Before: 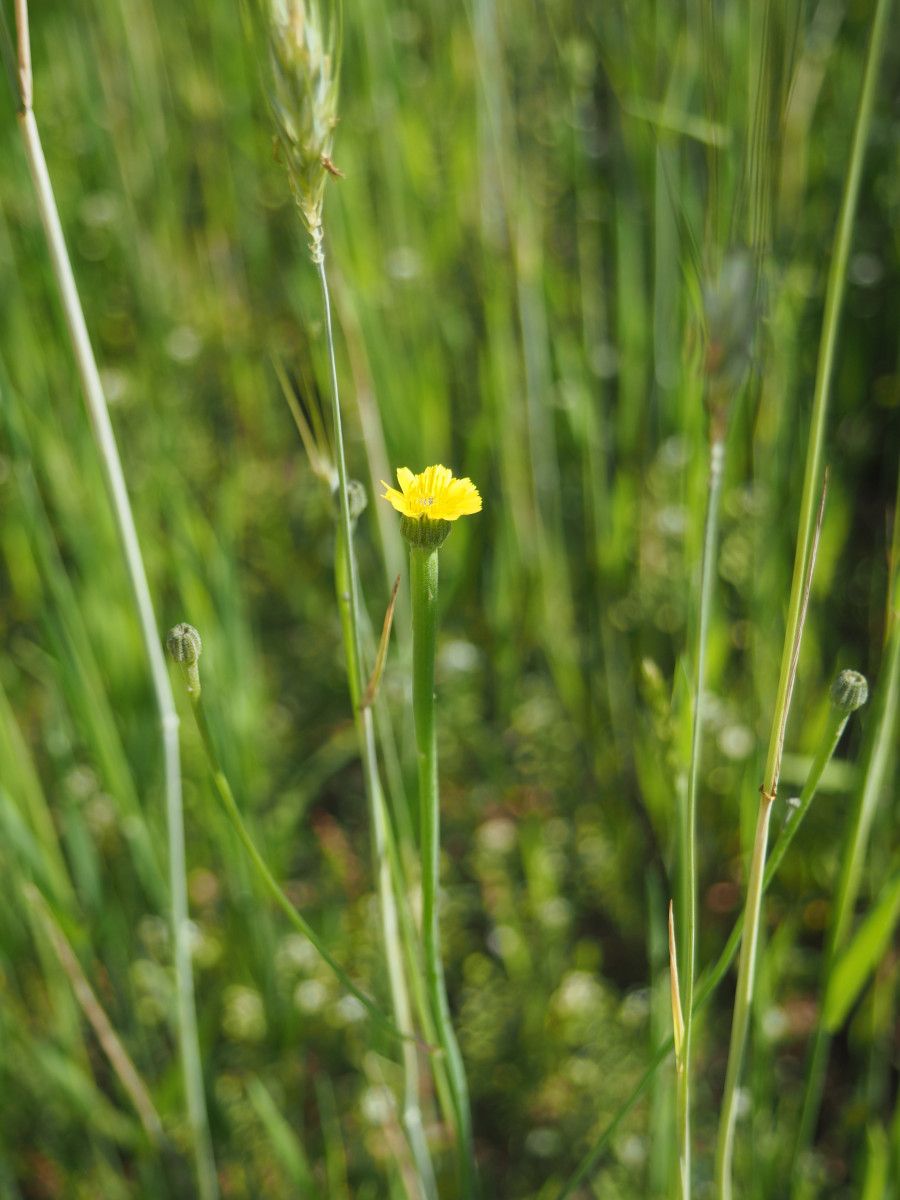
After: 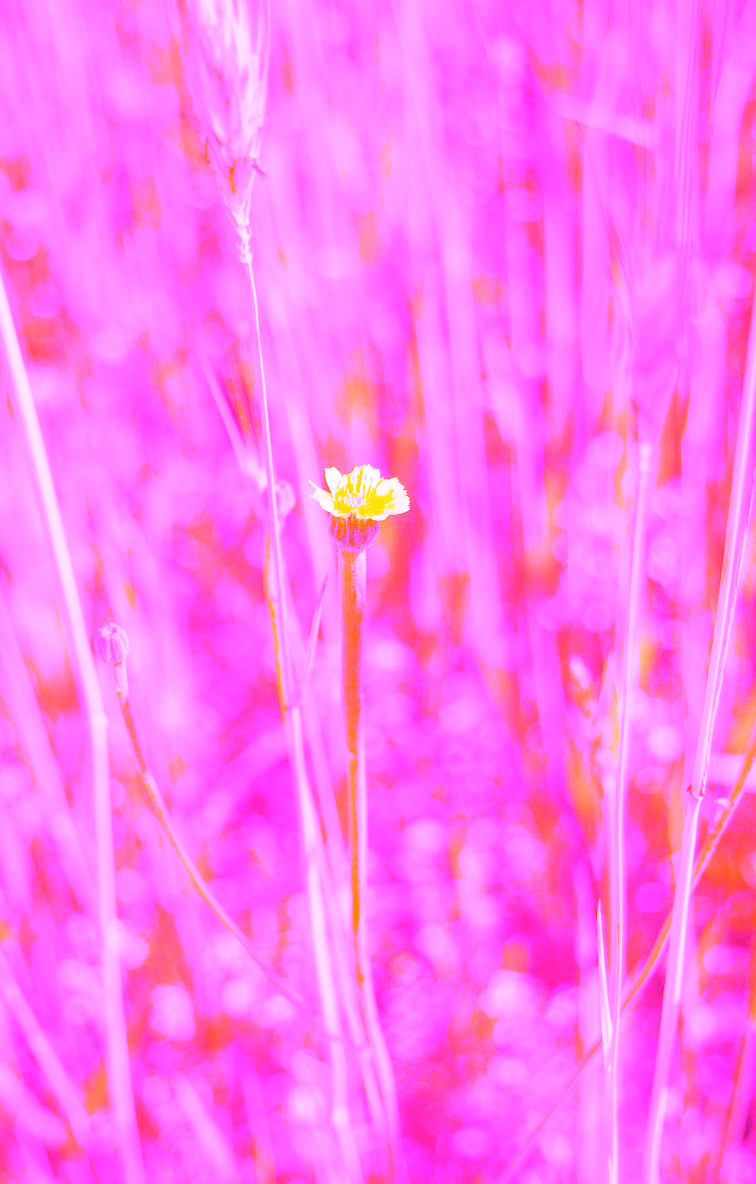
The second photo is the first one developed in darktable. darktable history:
white balance: red 8, blue 8
crop: left 8.026%, right 7.374%
